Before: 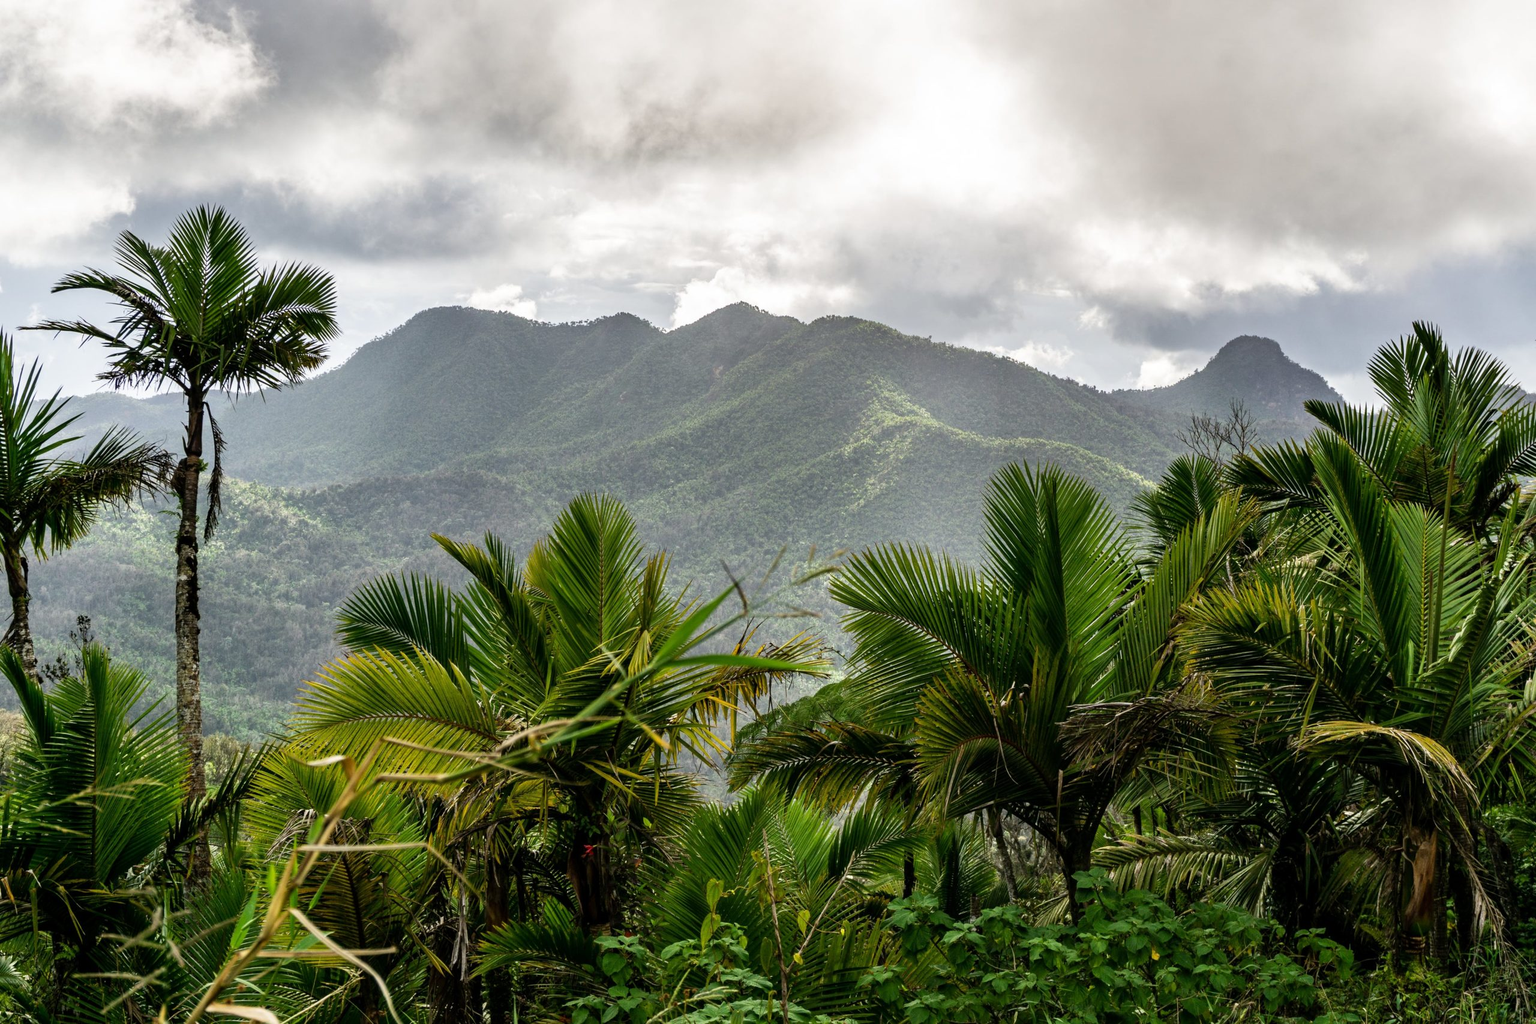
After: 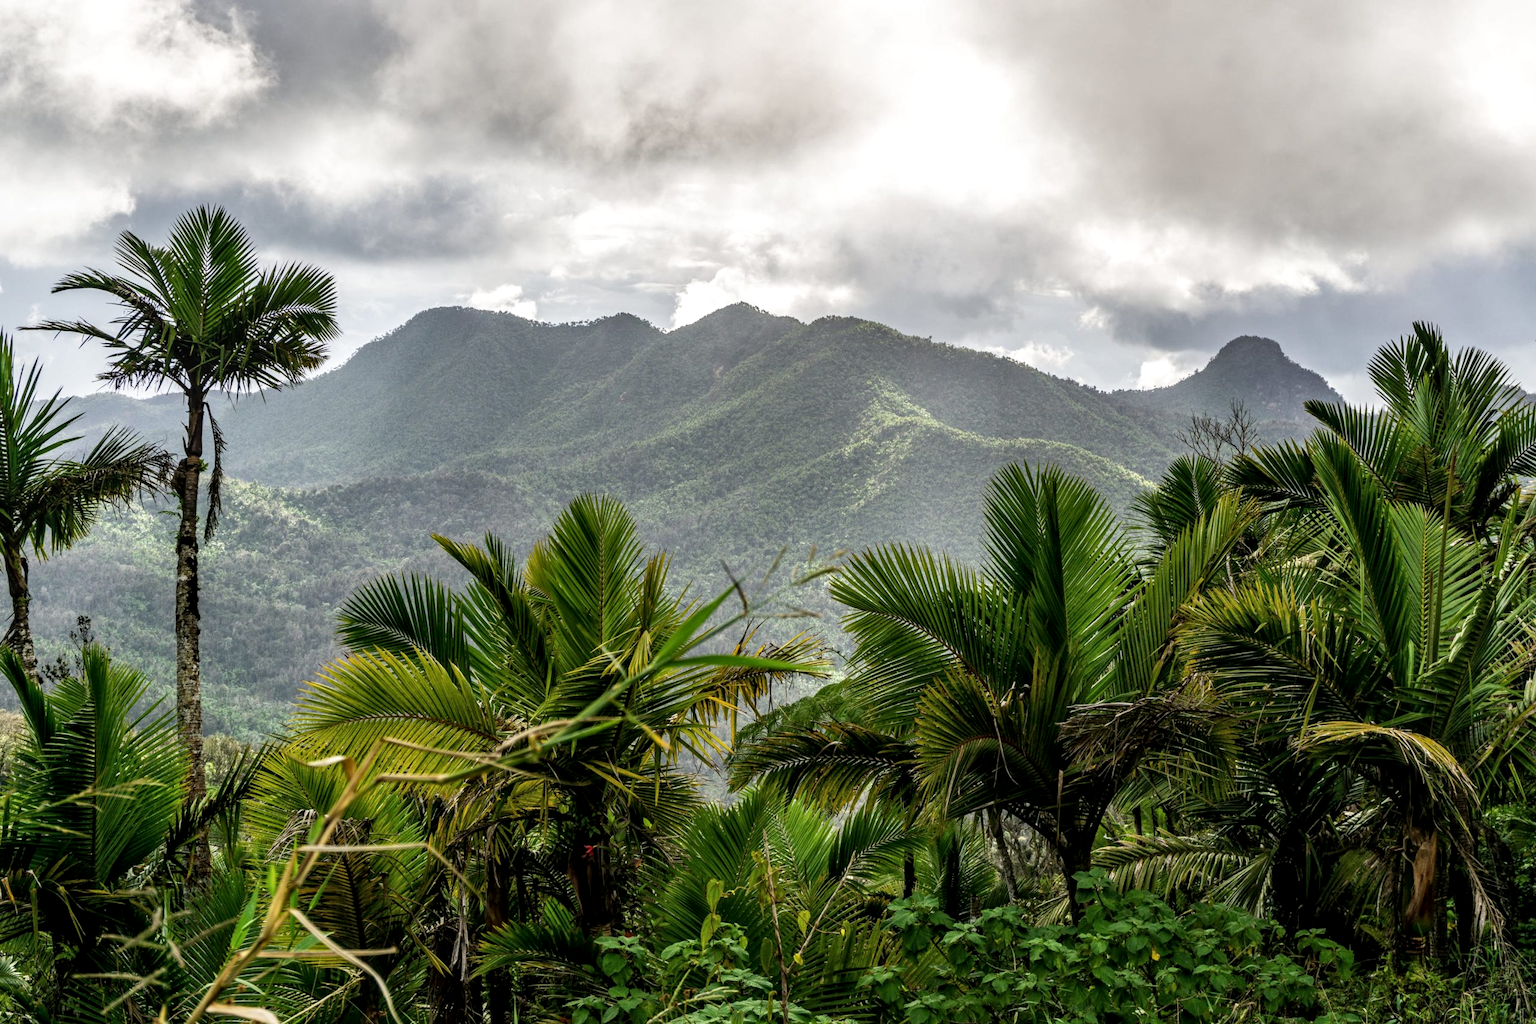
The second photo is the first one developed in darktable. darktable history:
local contrast: on, module defaults
tone equalizer: -7 EV 0.13 EV, smoothing diameter 25%, edges refinement/feathering 10, preserve details guided filter
